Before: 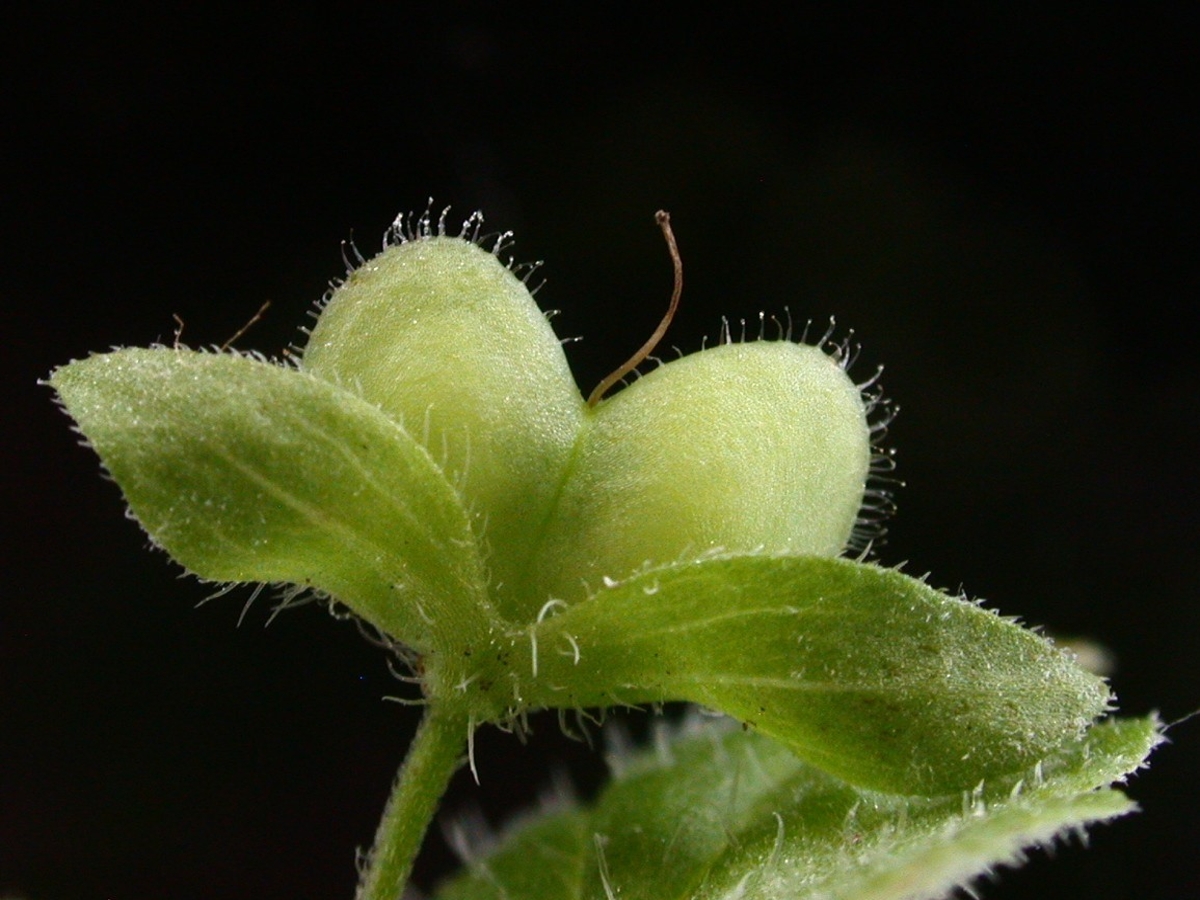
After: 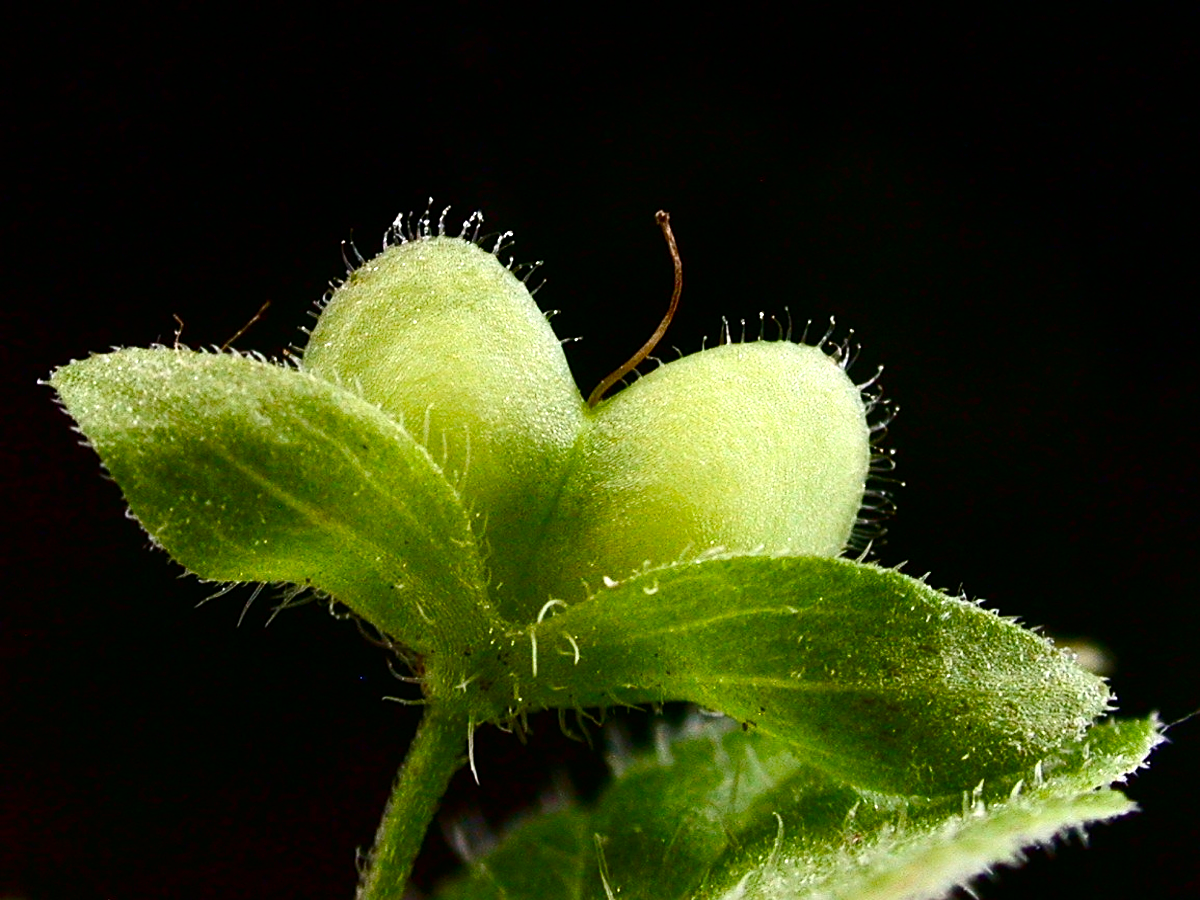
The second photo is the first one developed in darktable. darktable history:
sharpen: on, module defaults
contrast brightness saturation: contrast 0.19, brightness -0.11, saturation 0.21
color balance rgb: perceptual saturation grading › global saturation 25%, perceptual saturation grading › highlights -50%, perceptual saturation grading › shadows 30%, perceptual brilliance grading › global brilliance 12%, global vibrance 20%
